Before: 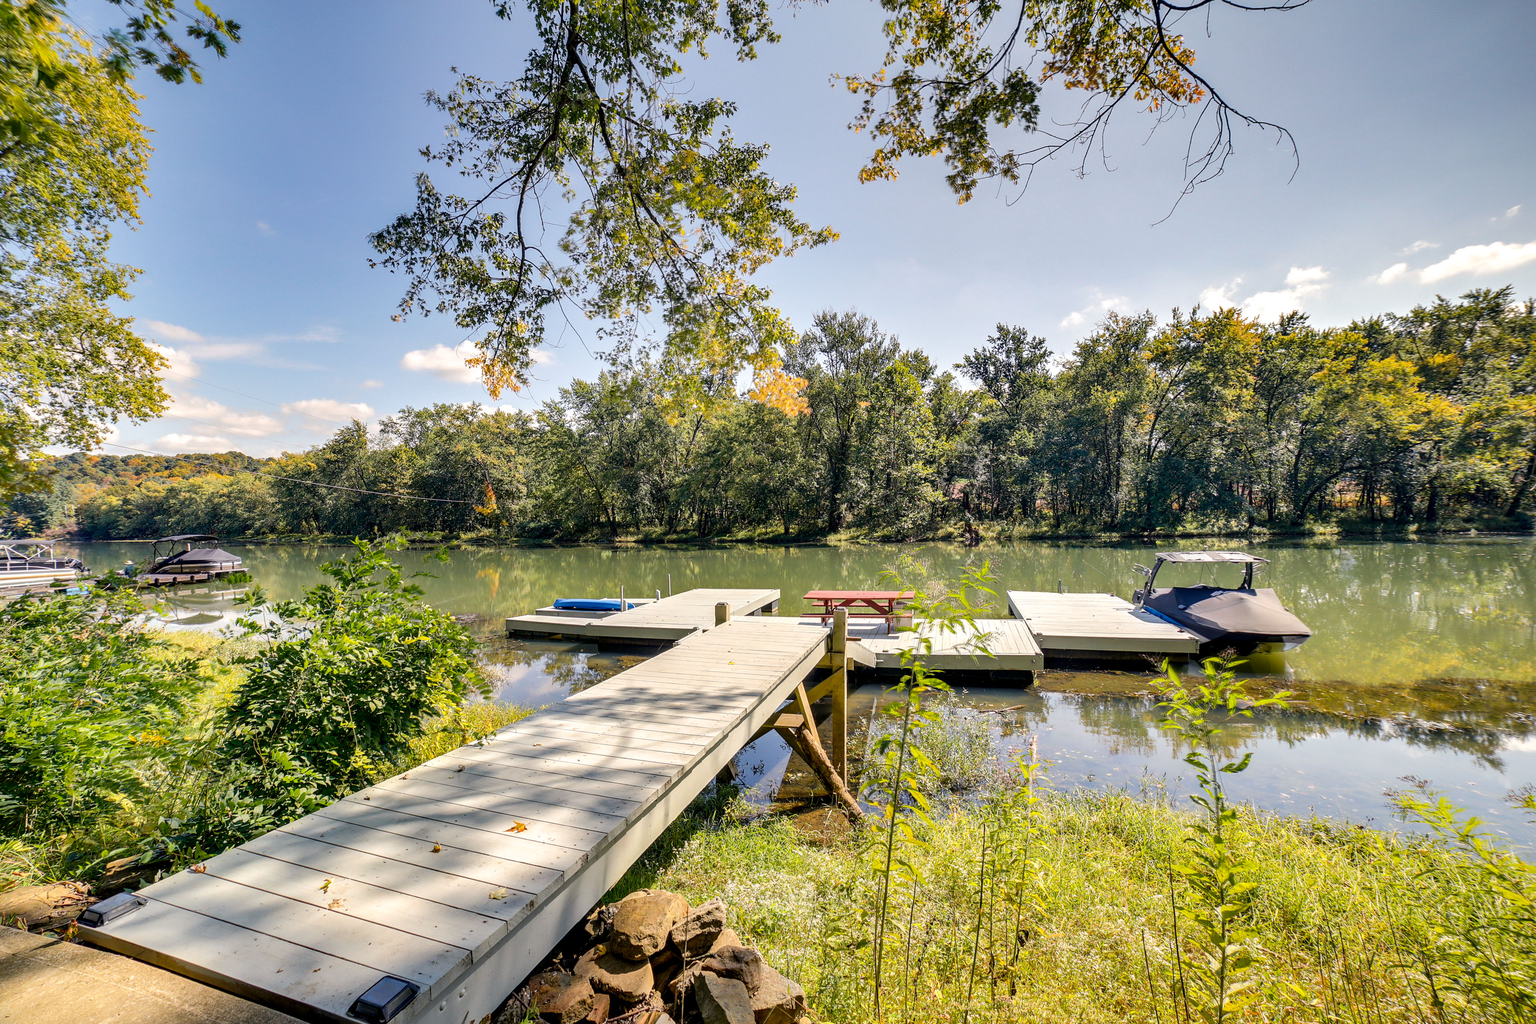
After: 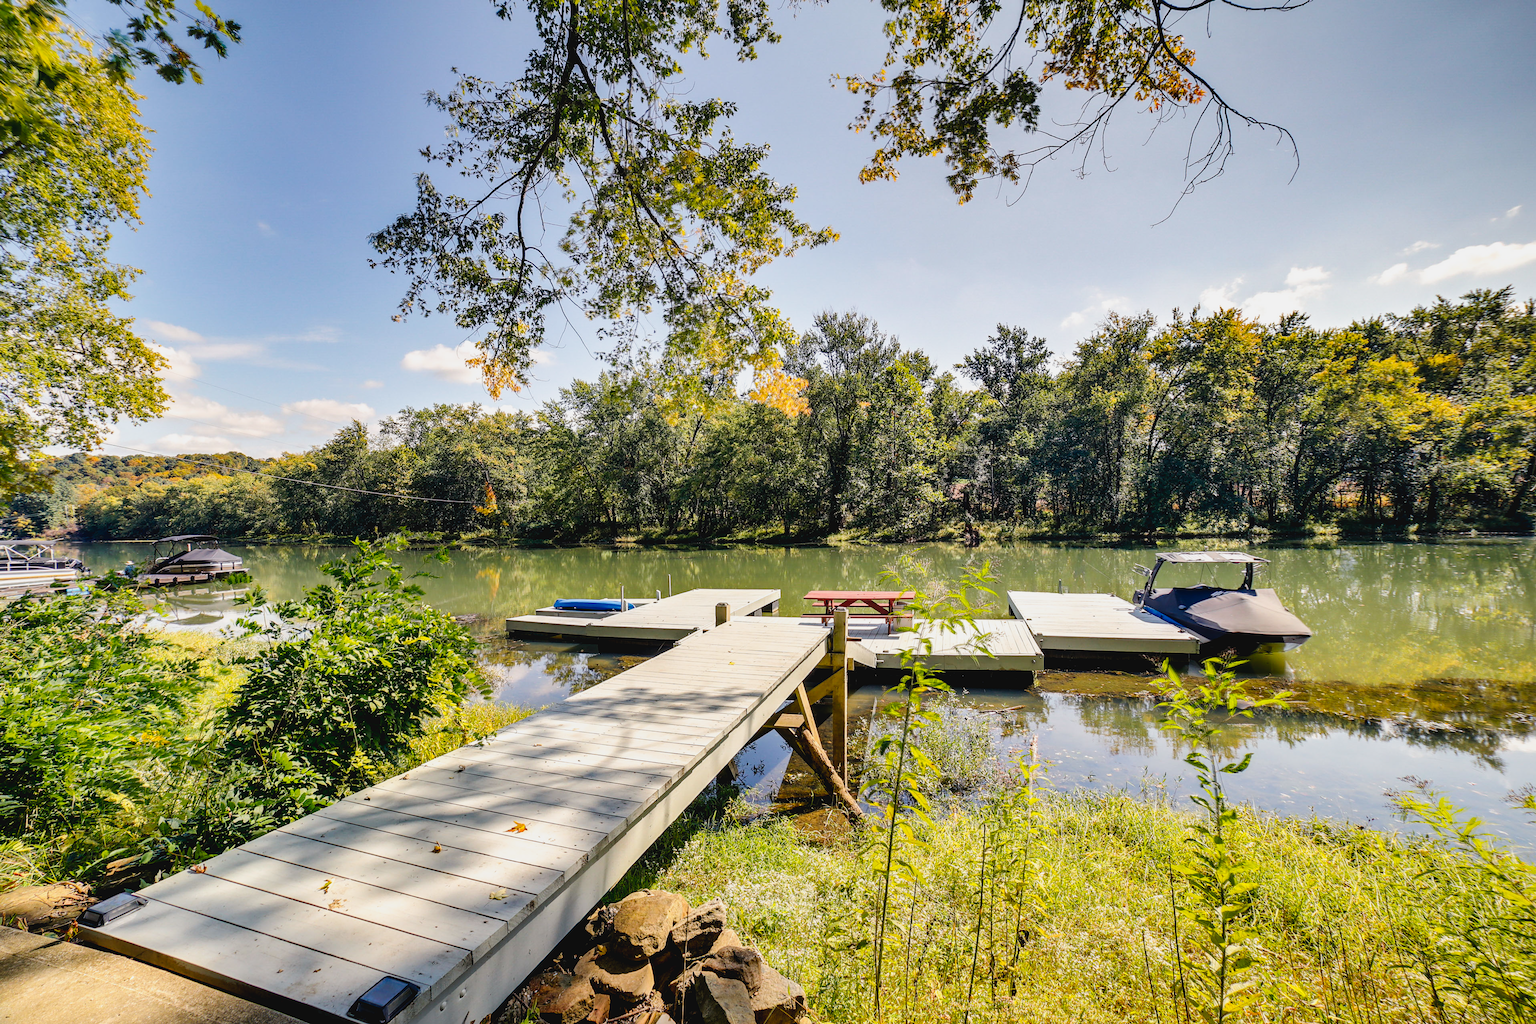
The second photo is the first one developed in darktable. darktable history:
tone curve: curves: ch0 [(0, 0.039) (0.104, 0.103) (0.273, 0.267) (0.448, 0.487) (0.704, 0.761) (0.886, 0.922) (0.994, 0.971)]; ch1 [(0, 0) (0.335, 0.298) (0.446, 0.413) (0.485, 0.487) (0.515, 0.503) (0.566, 0.563) (0.641, 0.655) (1, 1)]; ch2 [(0, 0) (0.314, 0.301) (0.421, 0.411) (0.502, 0.494) (0.528, 0.54) (0.557, 0.559) (0.612, 0.605) (0.722, 0.686) (1, 1)], preserve colors none
exposure: black level correction 0.006, exposure -0.221 EV, compensate highlight preservation false
